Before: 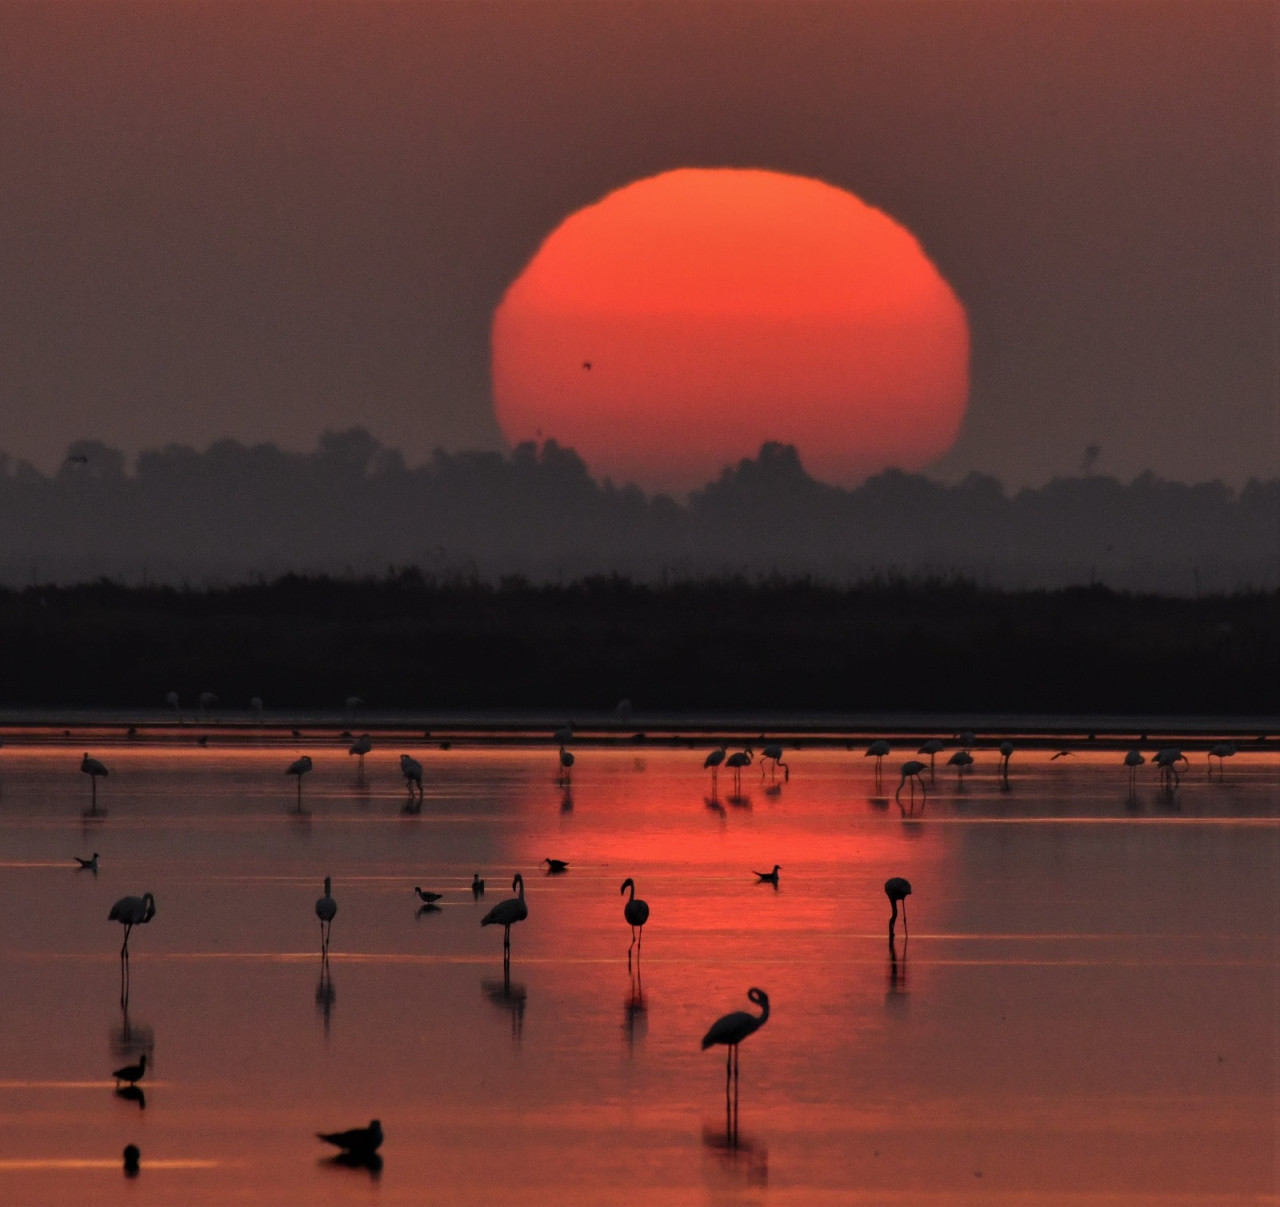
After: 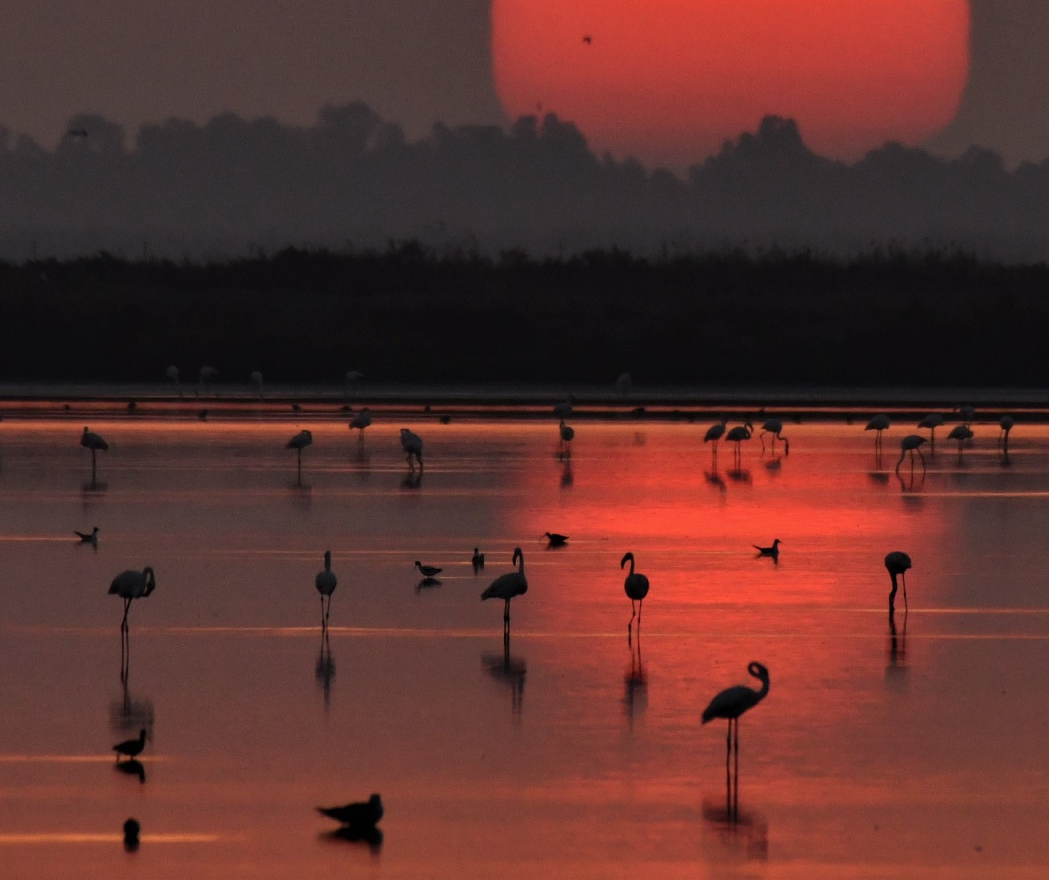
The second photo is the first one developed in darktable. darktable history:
crop: top 27.036%, right 18.026%
